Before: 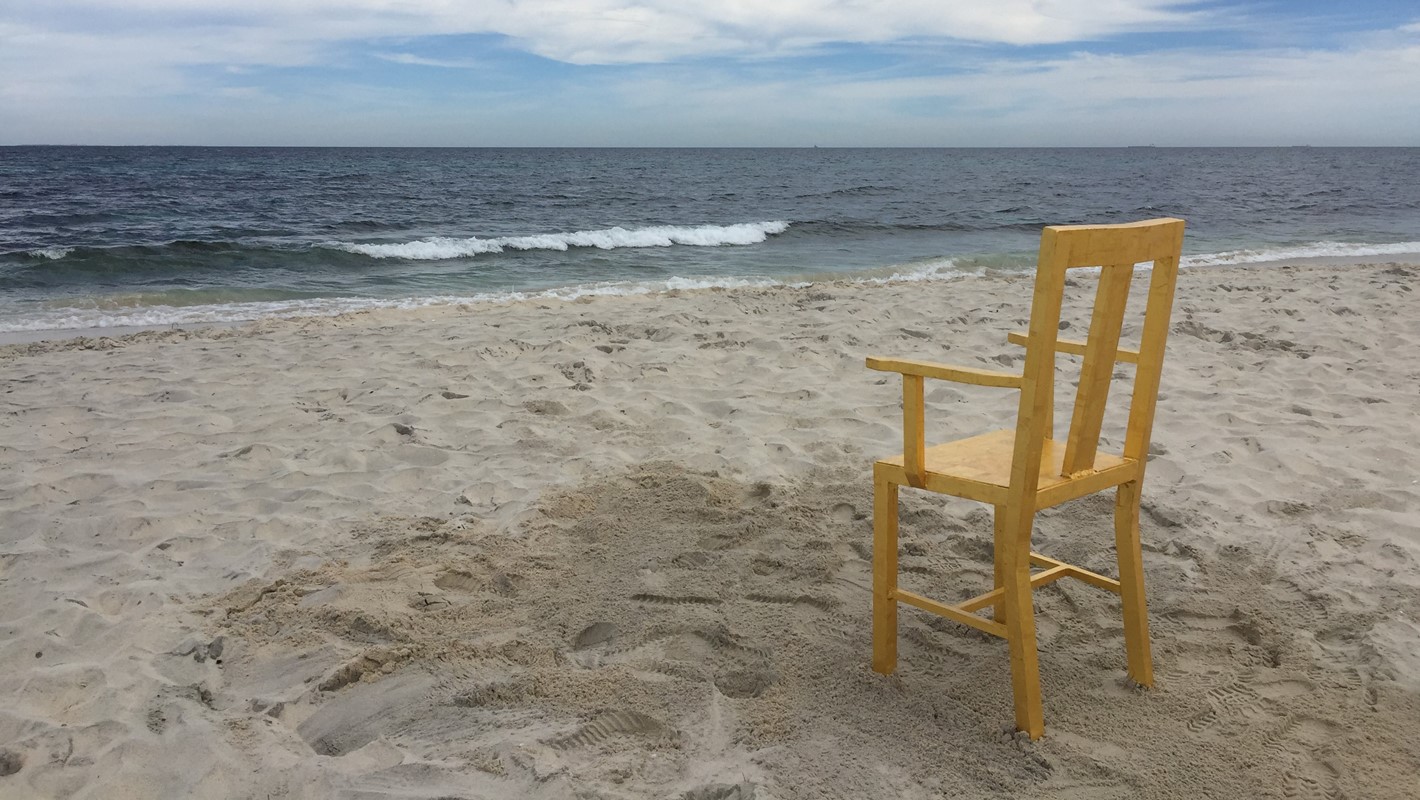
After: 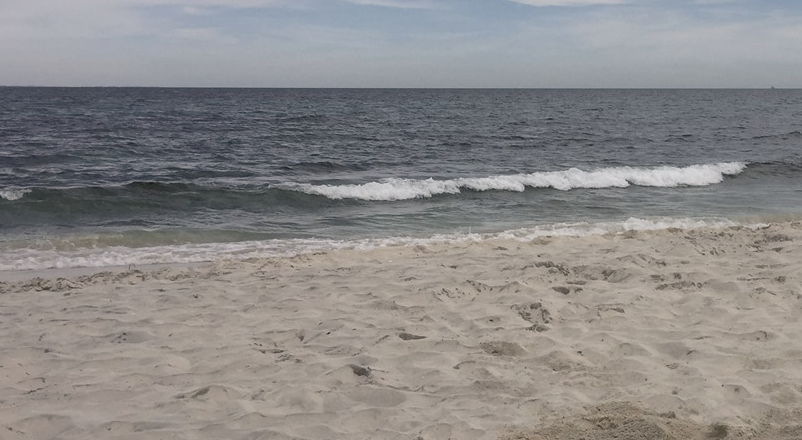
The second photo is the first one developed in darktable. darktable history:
crop and rotate: left 3.05%, top 7.561%, right 40.462%, bottom 37.436%
shadows and highlights: on, module defaults
color correction: highlights a* 5.6, highlights b* 5.16, saturation 0.634
